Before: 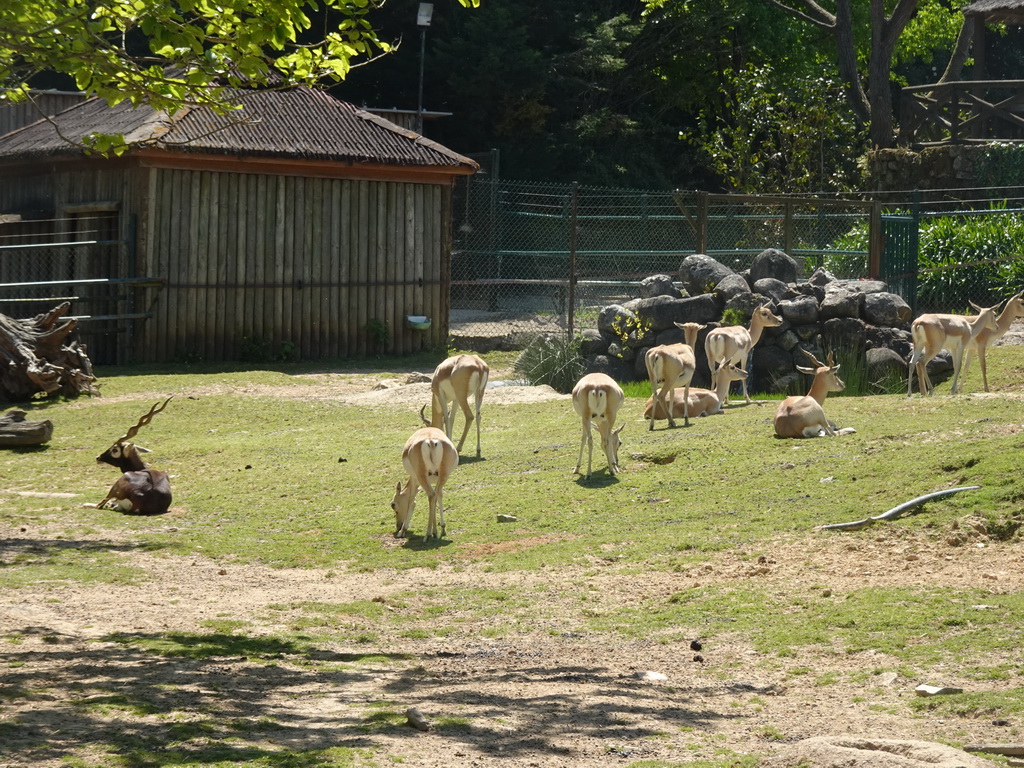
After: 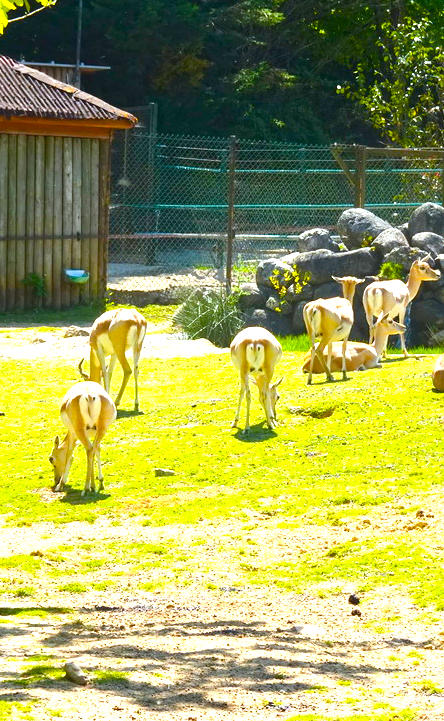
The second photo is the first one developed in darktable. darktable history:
crop: left 33.453%, top 6.078%, right 23.109%
color balance rgb: highlights gain › luminance 16.553%, highlights gain › chroma 2.854%, highlights gain › hue 258.23°, linear chroma grading › global chroma 25.227%, perceptual saturation grading › global saturation 36.22%, perceptual saturation grading › shadows 34.656%, perceptual brilliance grading › global brilliance 2.62%, perceptual brilliance grading › highlights -2.756%, perceptual brilliance grading › shadows 3.312%, global vibrance 20%
exposure: exposure 1.161 EV, compensate highlight preservation false
